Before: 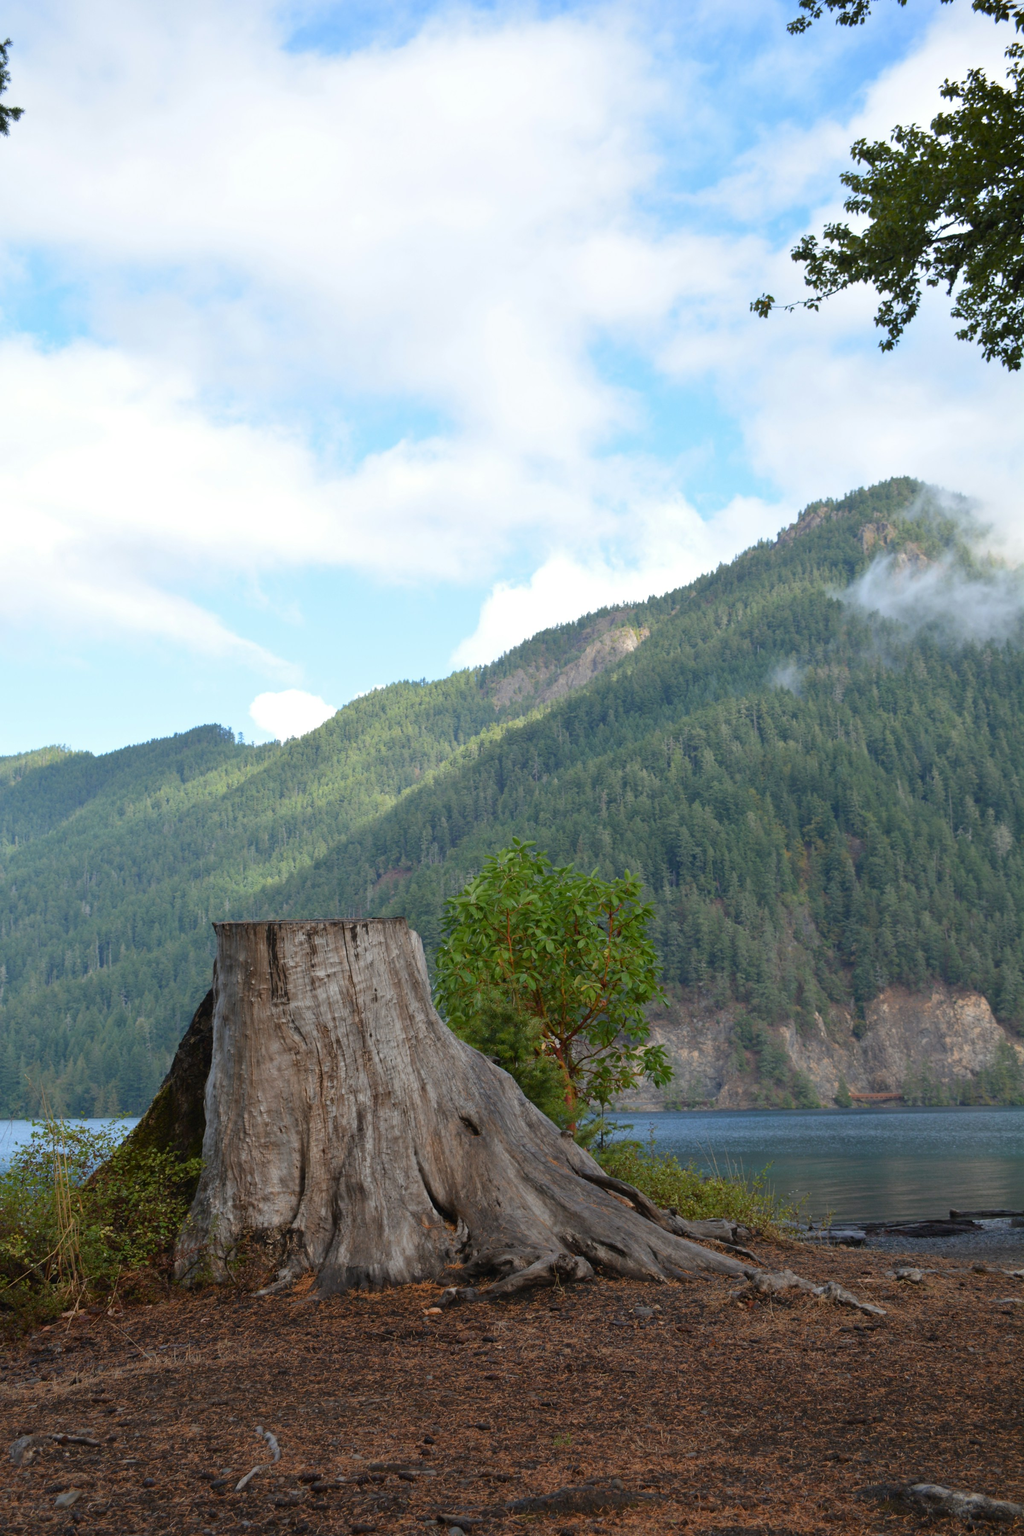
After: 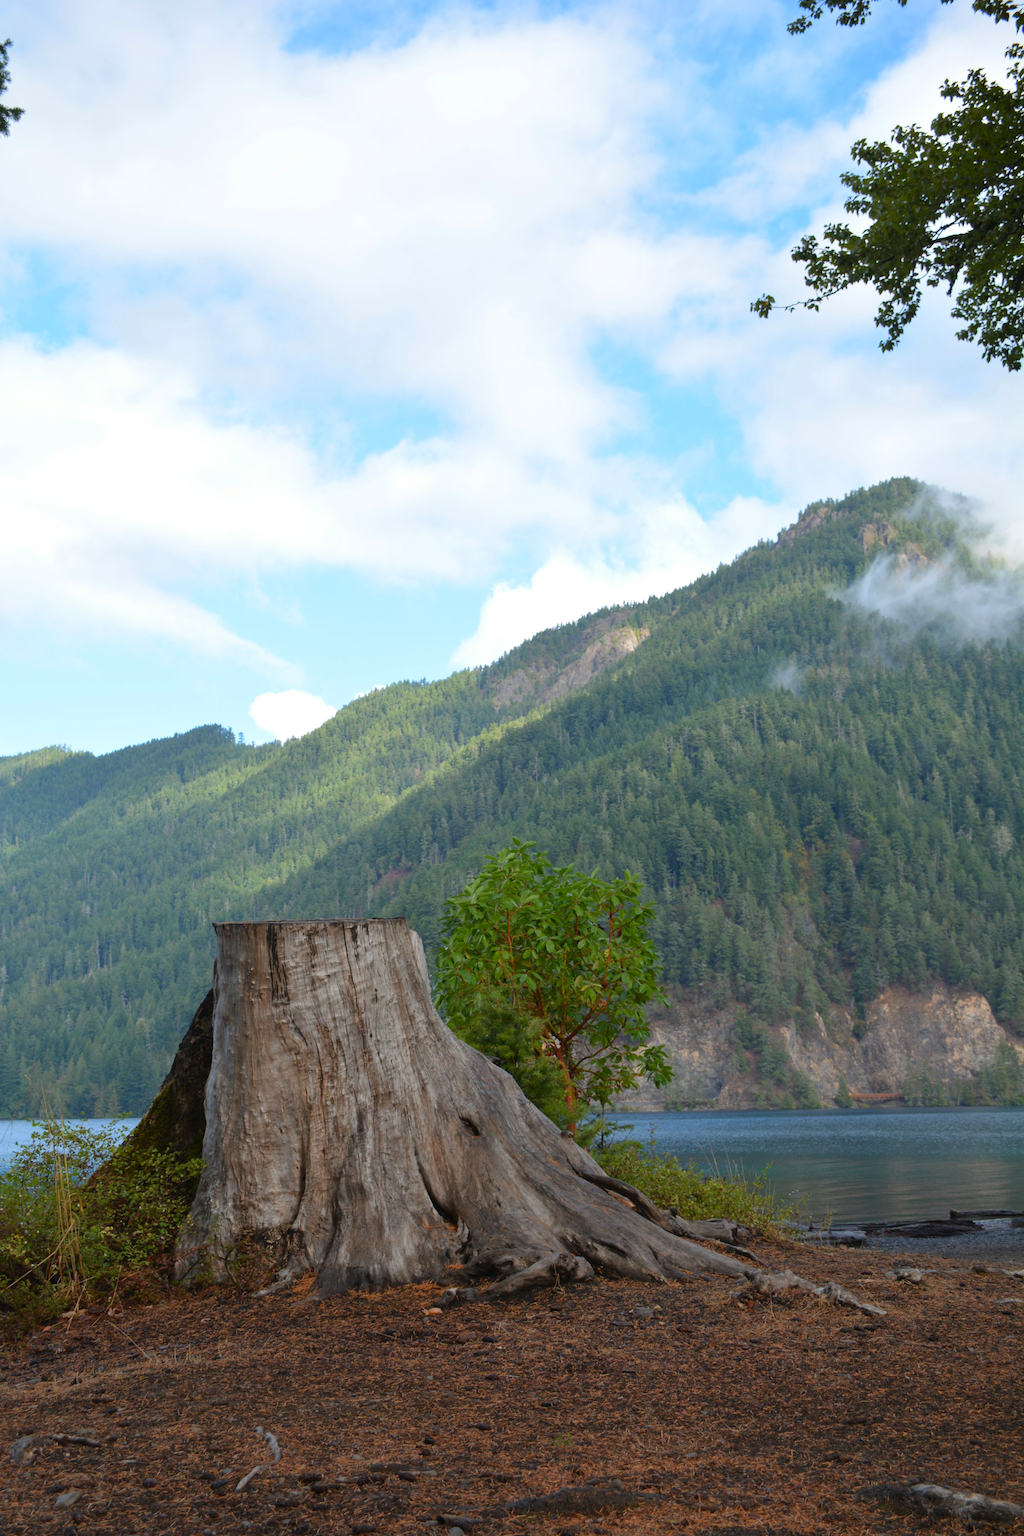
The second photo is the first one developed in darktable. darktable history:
contrast brightness saturation: saturation 0.13
